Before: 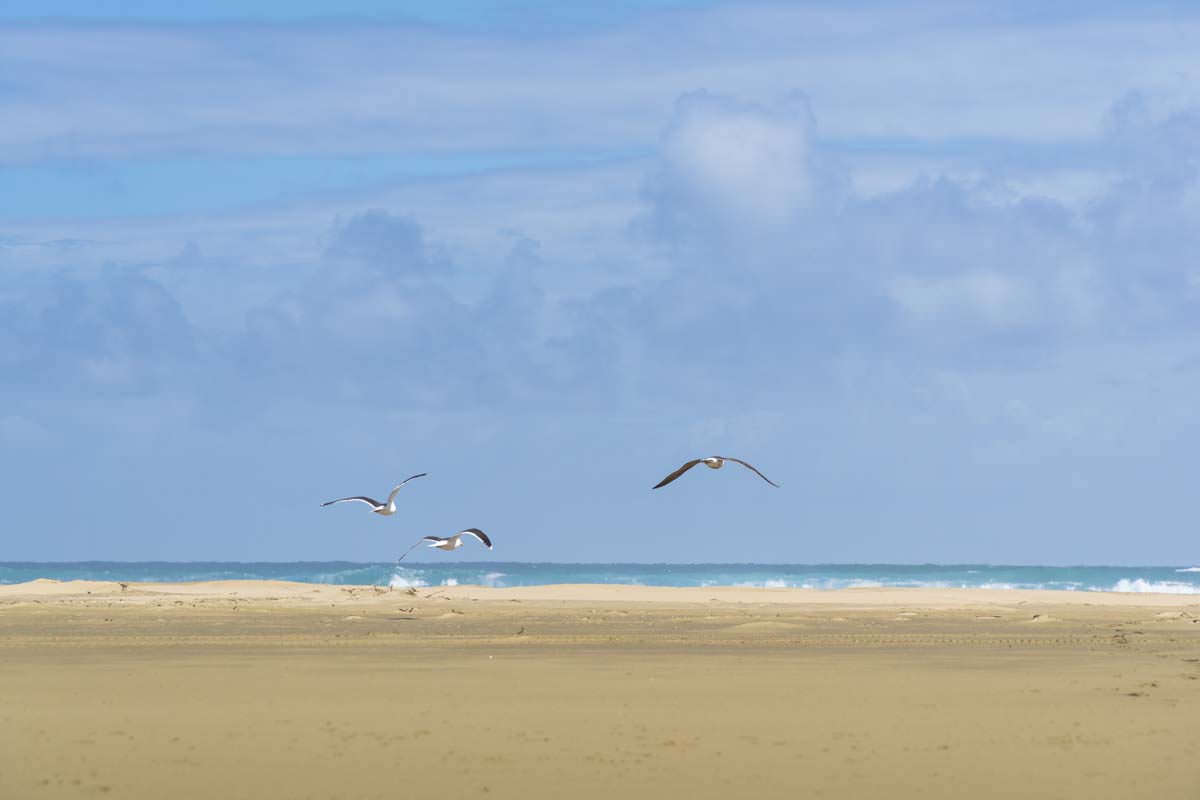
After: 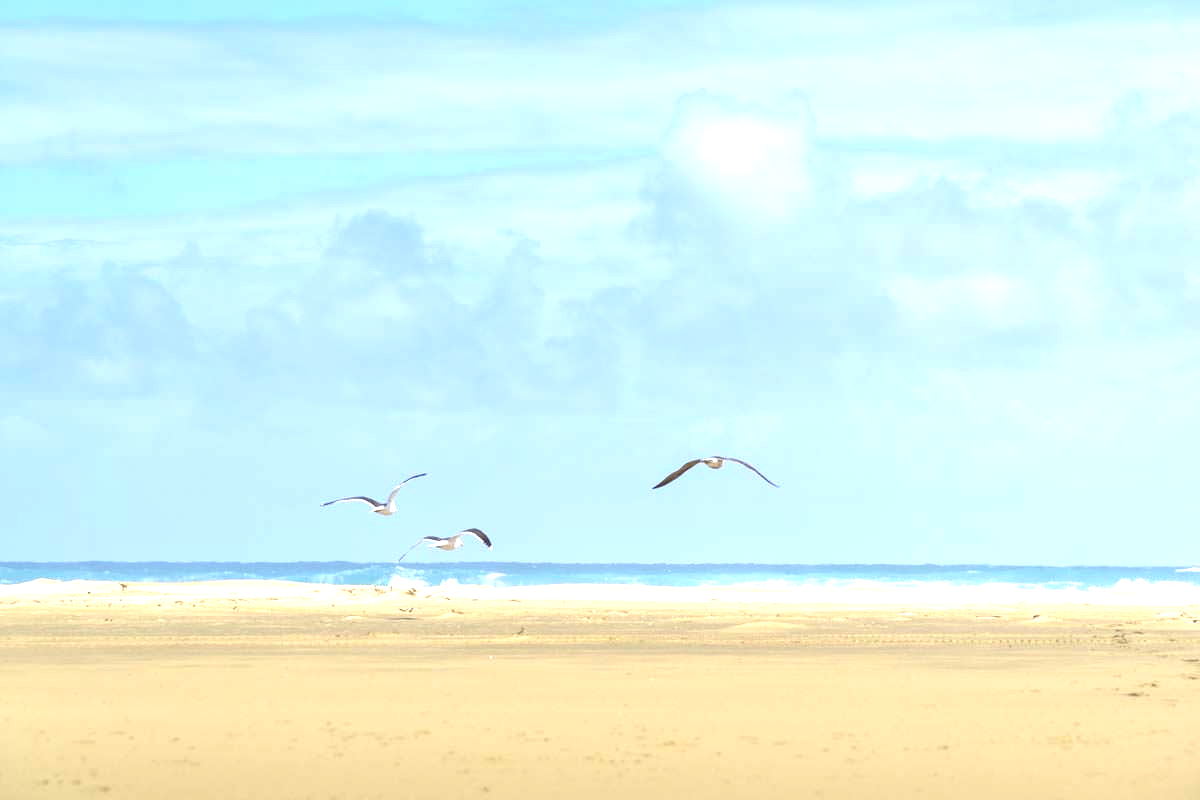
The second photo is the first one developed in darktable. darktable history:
base curve: preserve colors none
exposure: black level correction 0, exposure 1.126 EV, compensate highlight preservation false
